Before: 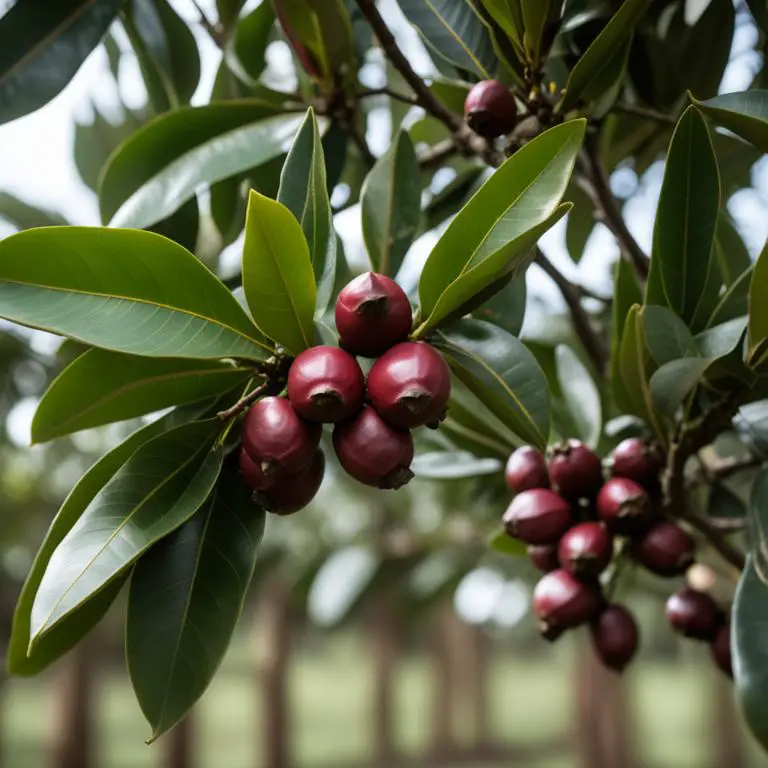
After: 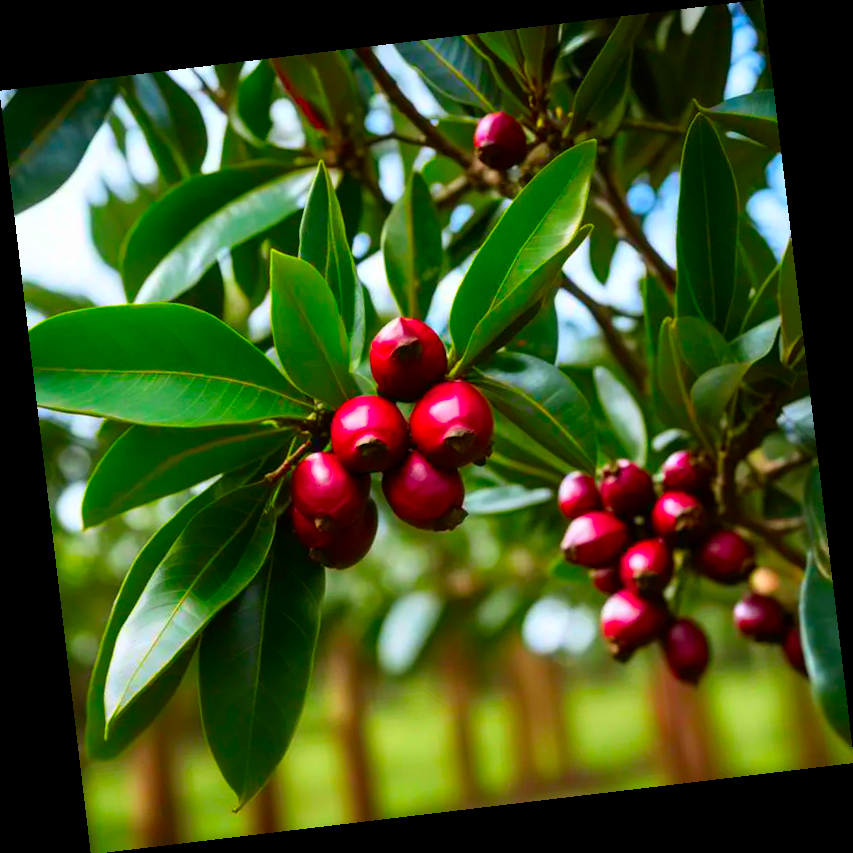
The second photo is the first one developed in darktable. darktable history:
rotate and perspective: rotation -6.83°, automatic cropping off
color correction: saturation 3
